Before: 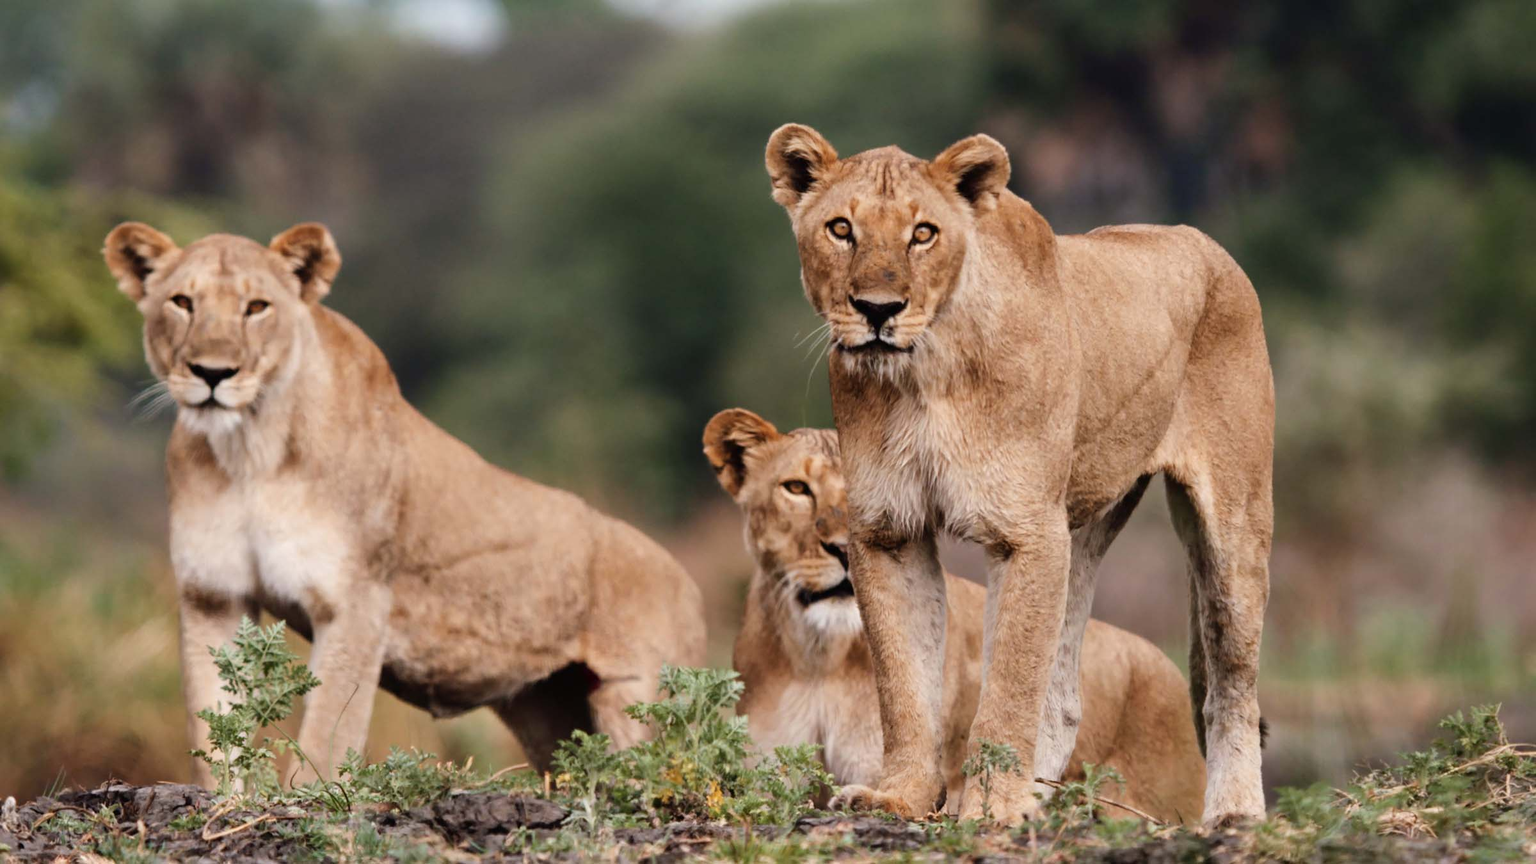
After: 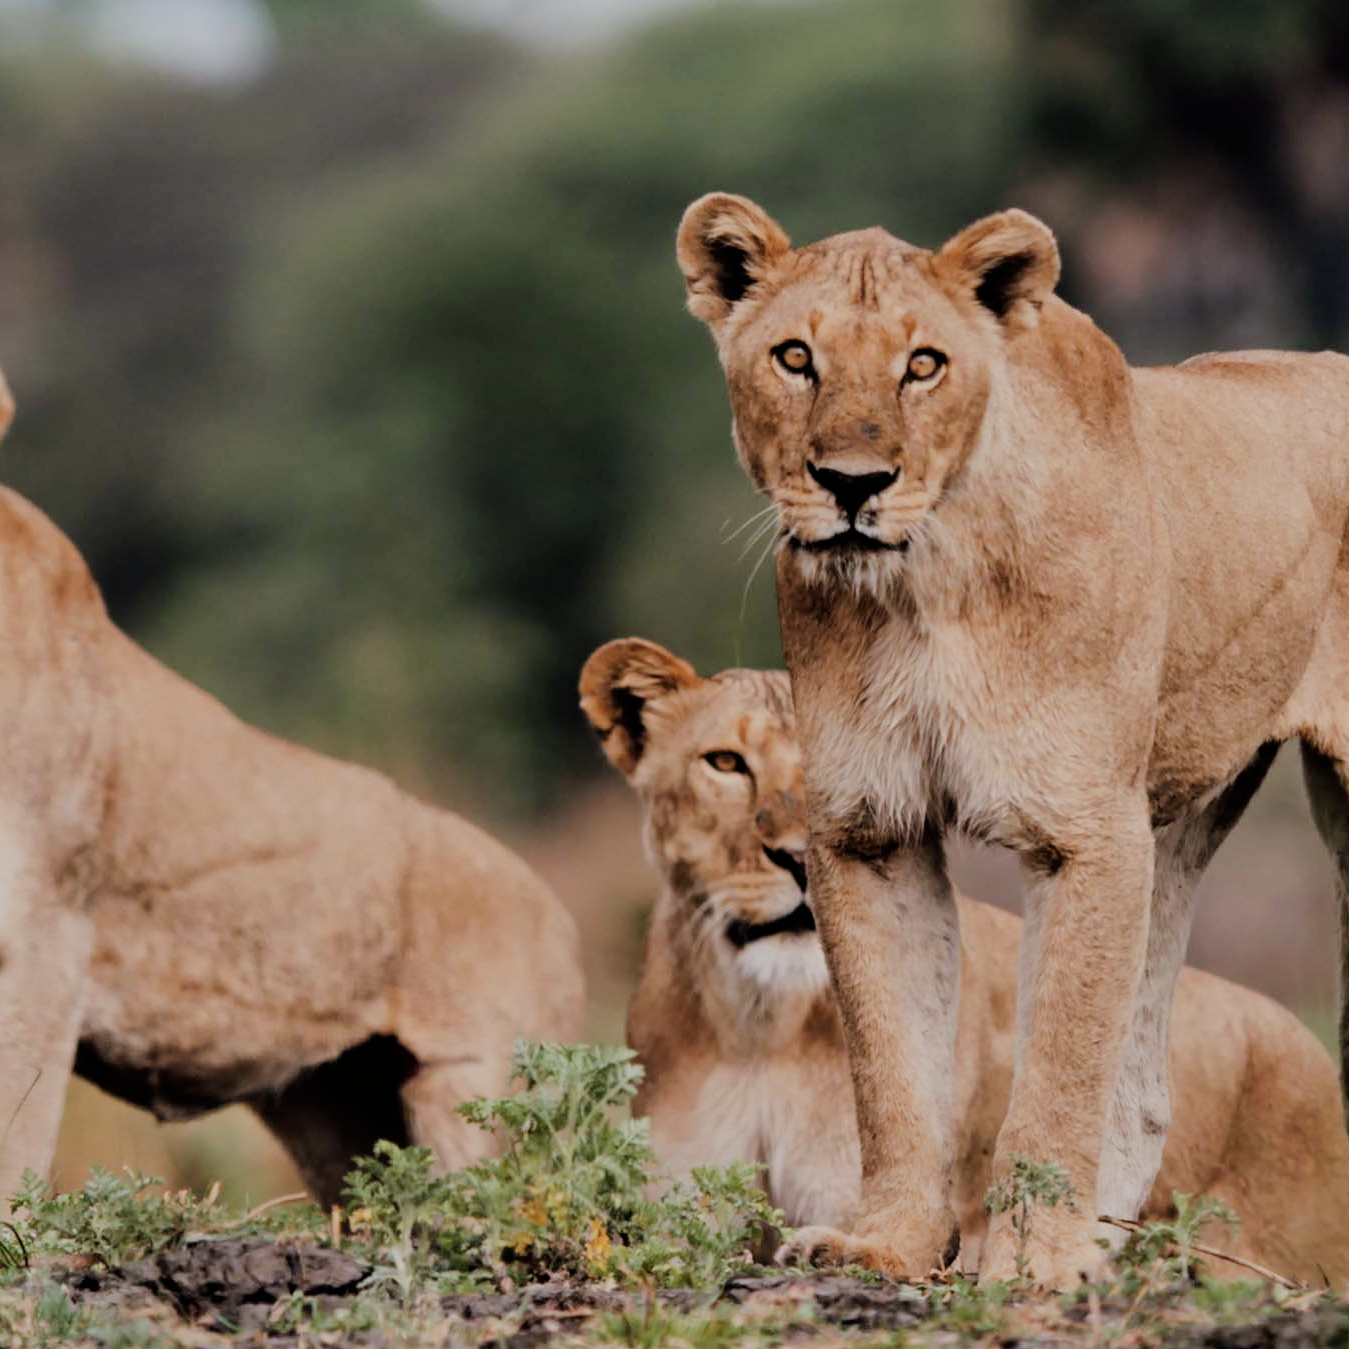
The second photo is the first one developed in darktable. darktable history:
filmic rgb: black relative exposure -7.18 EV, white relative exposure 5.39 EV, hardness 3.02
crop: left 21.645%, right 22.126%, bottom 0.014%
